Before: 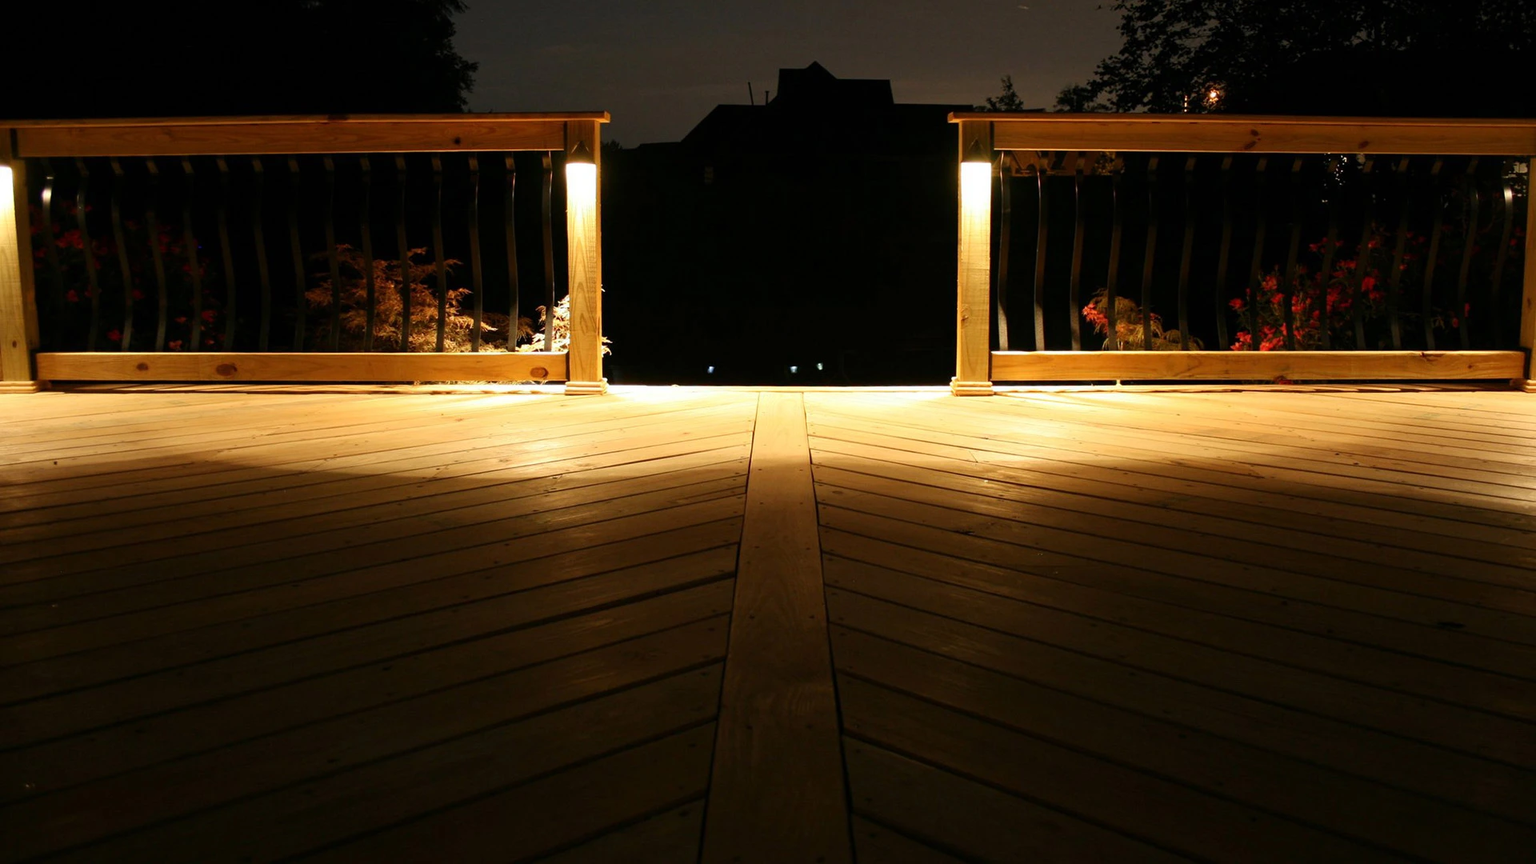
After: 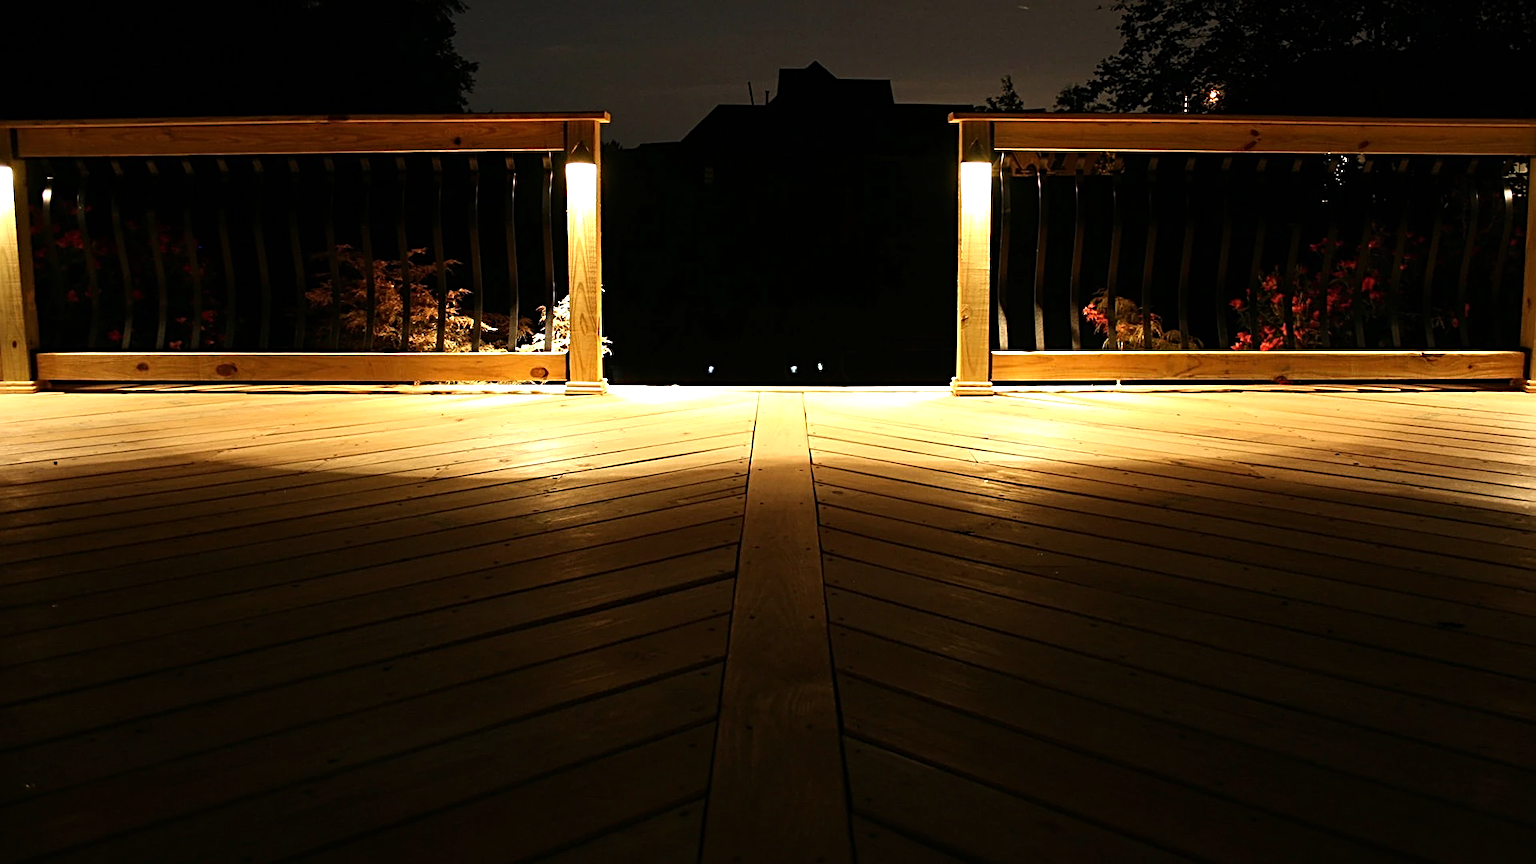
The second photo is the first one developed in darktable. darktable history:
sharpen: radius 2.834, amount 0.727
tone equalizer: -8 EV -0.415 EV, -7 EV -0.383 EV, -6 EV -0.344 EV, -5 EV -0.215 EV, -3 EV 0.2 EV, -2 EV 0.344 EV, -1 EV 0.366 EV, +0 EV 0.394 EV, edges refinement/feathering 500, mask exposure compensation -1.57 EV, preserve details no
exposure: exposure -0.023 EV, compensate highlight preservation false
